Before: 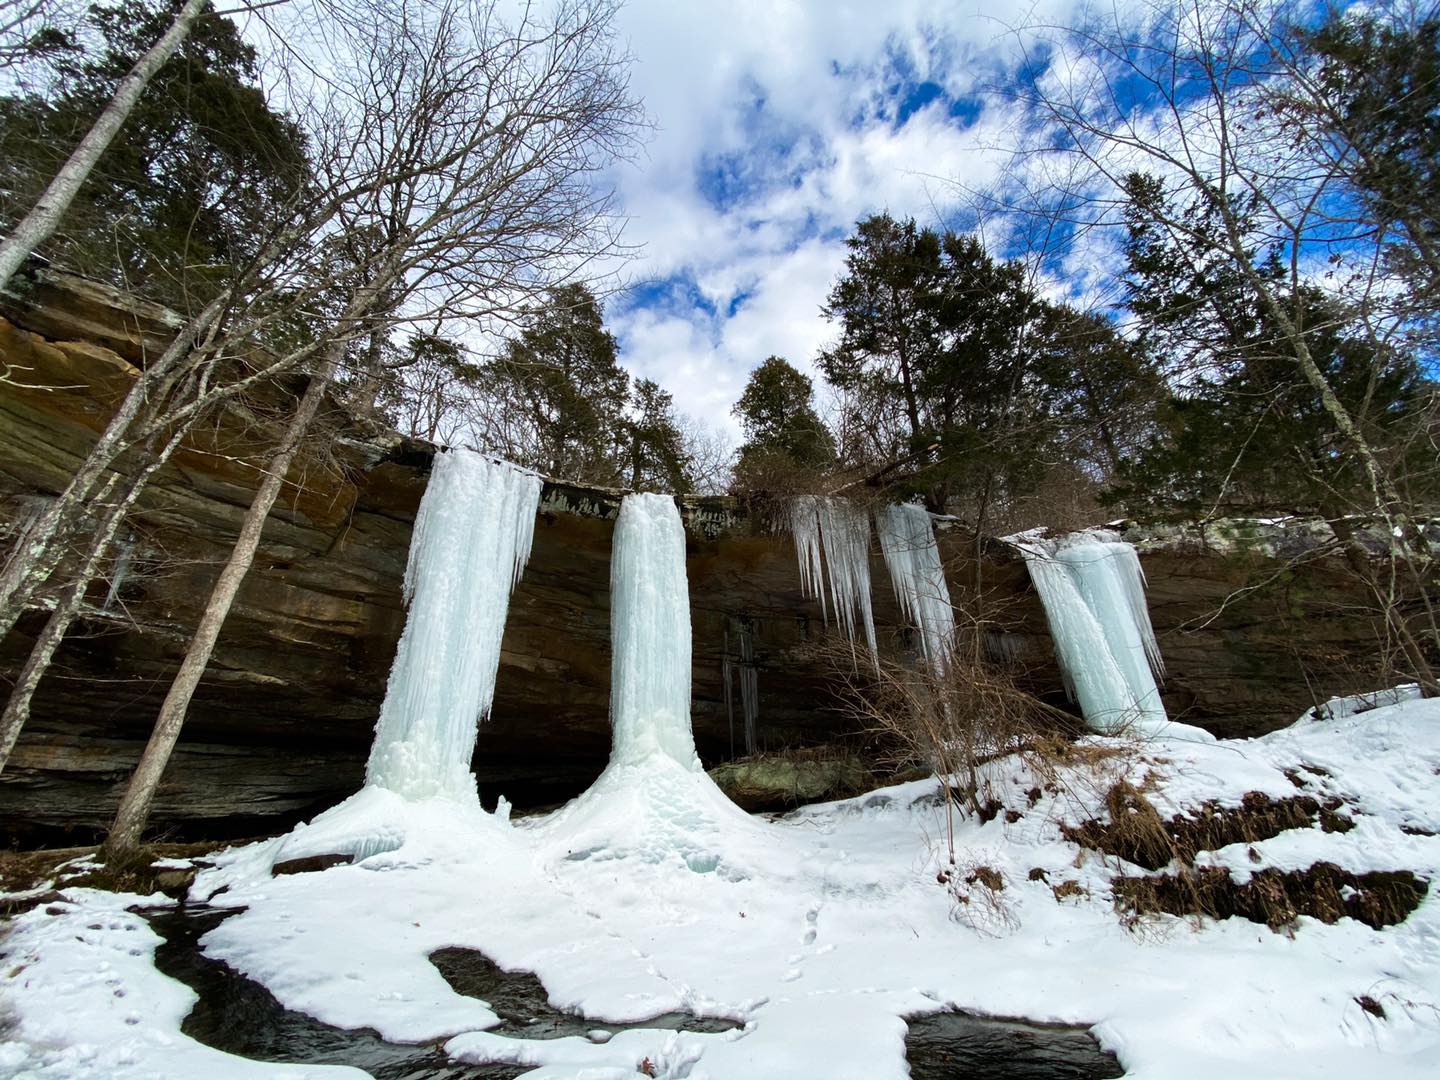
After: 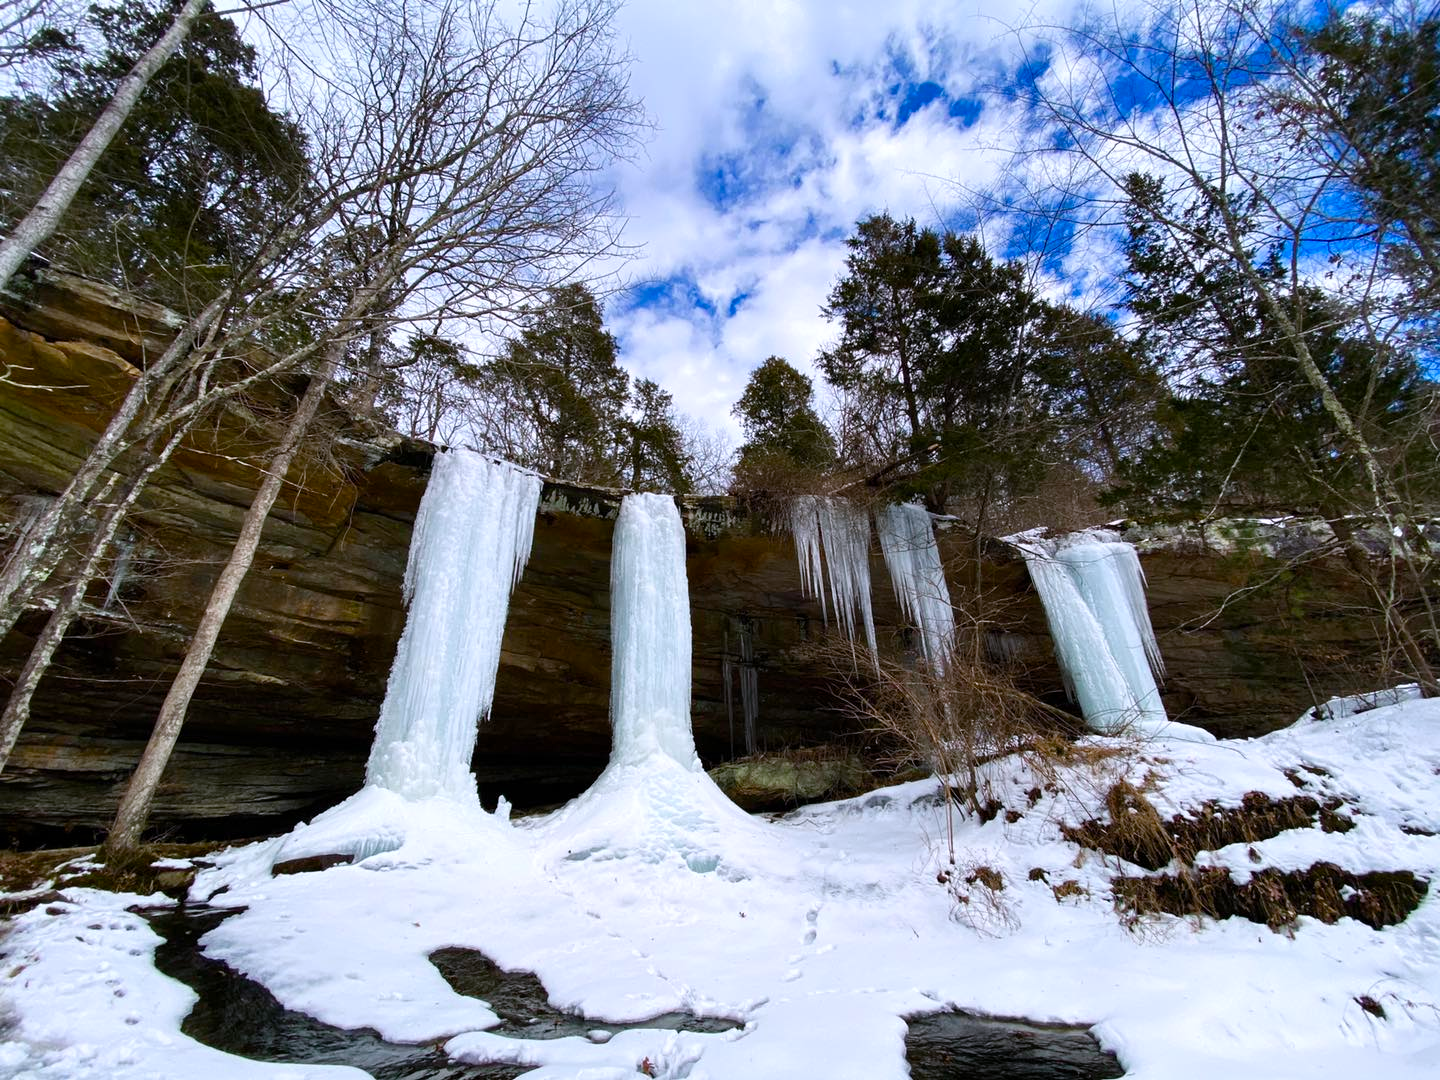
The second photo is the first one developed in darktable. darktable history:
color balance rgb: perceptual saturation grading › global saturation 20%, perceptual saturation grading › highlights -25%, perceptual saturation grading › shadows 25%
exposure: compensate highlight preservation false
white balance: red 1.004, blue 1.096
